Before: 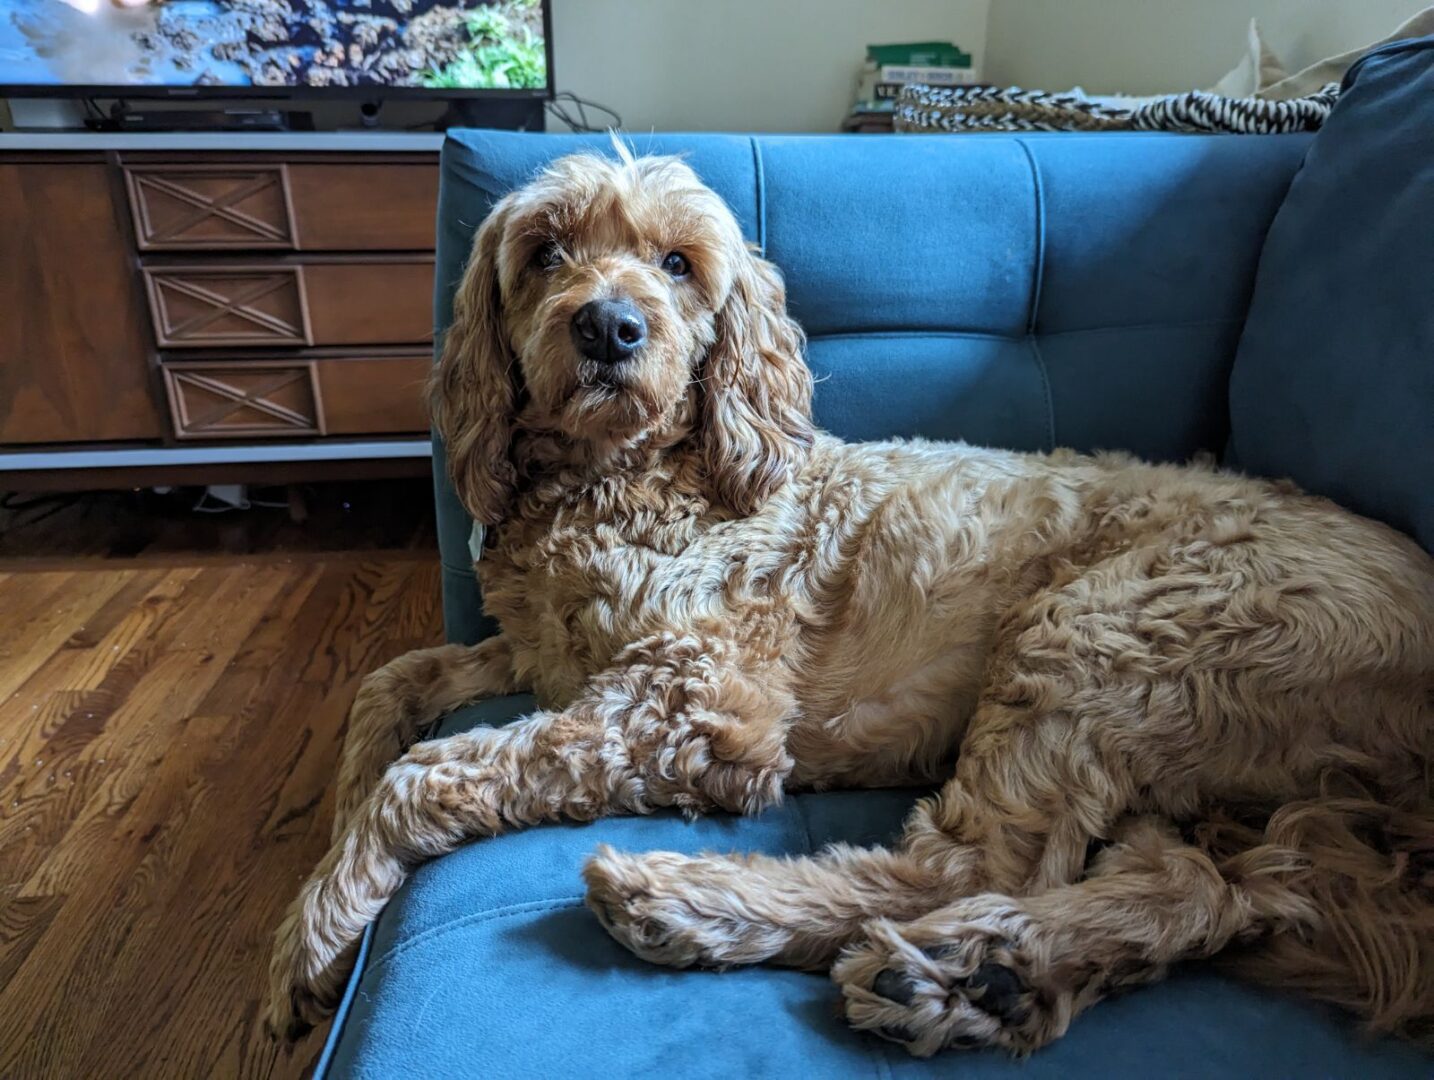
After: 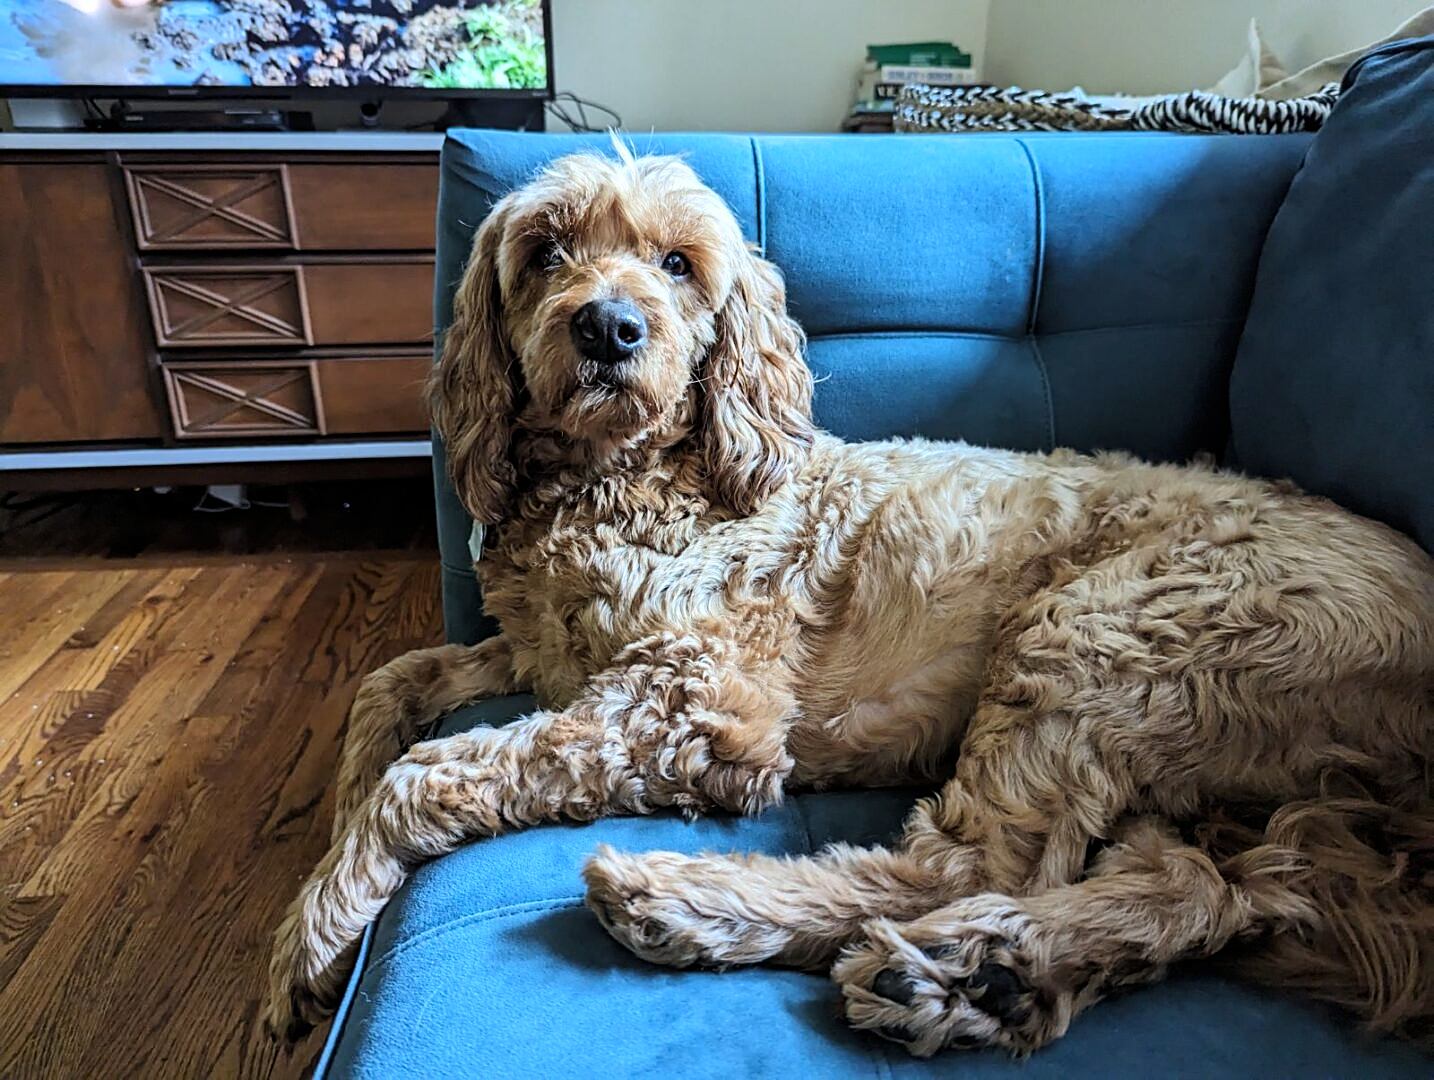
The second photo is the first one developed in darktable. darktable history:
tone curve: curves: ch0 [(0, 0) (0.004, 0.001) (0.133, 0.112) (0.325, 0.362) (0.832, 0.893) (1, 1)], color space Lab, linked channels, preserve colors none
sharpen: on, module defaults
